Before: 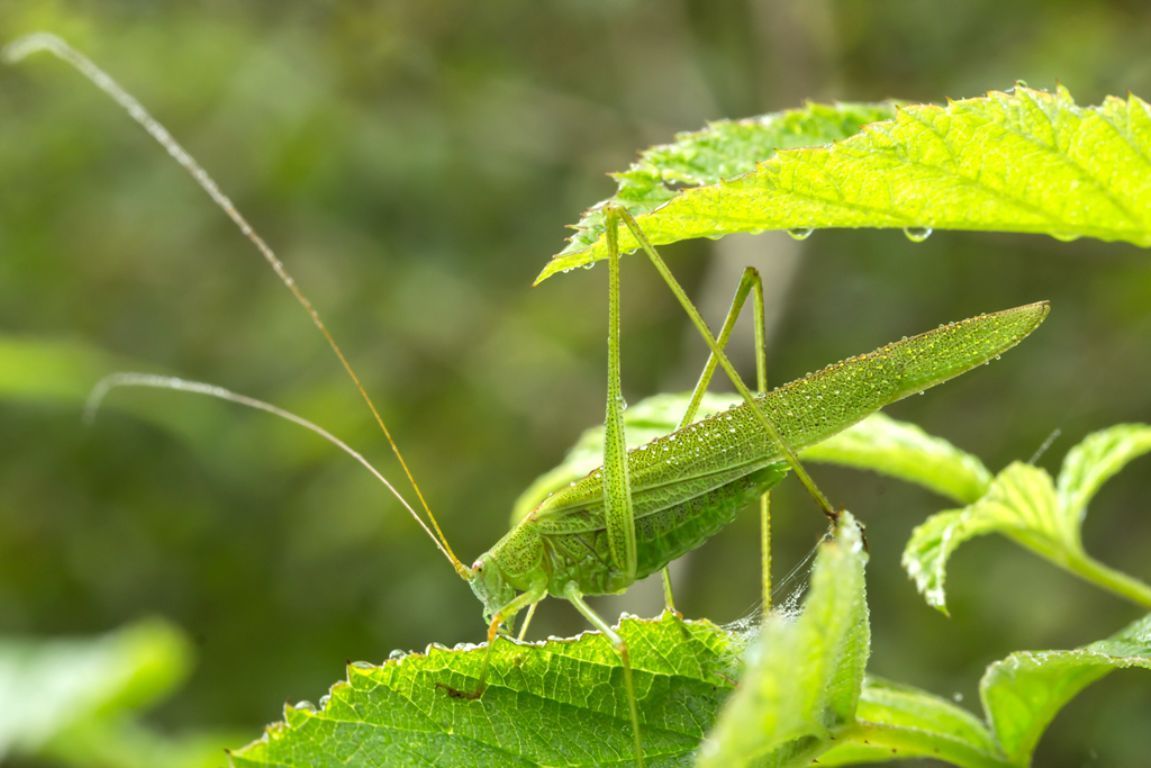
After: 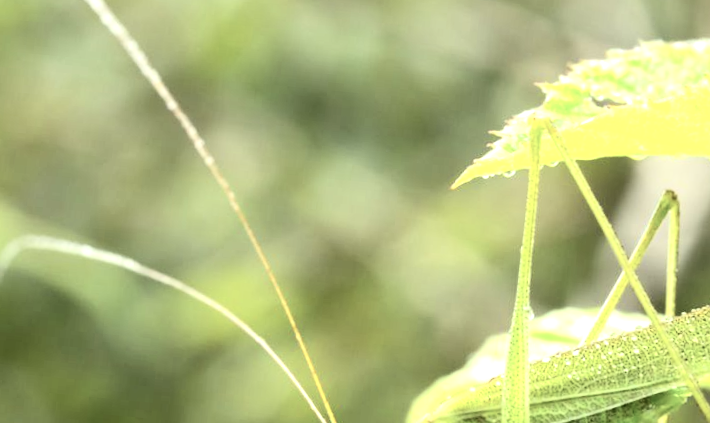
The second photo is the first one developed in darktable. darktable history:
contrast brightness saturation: contrast 0.254, saturation -0.312
crop and rotate: angle -5.48°, left 2.093%, top 7.028%, right 27.662%, bottom 30.134%
exposure: exposure 1 EV, compensate highlight preservation false
